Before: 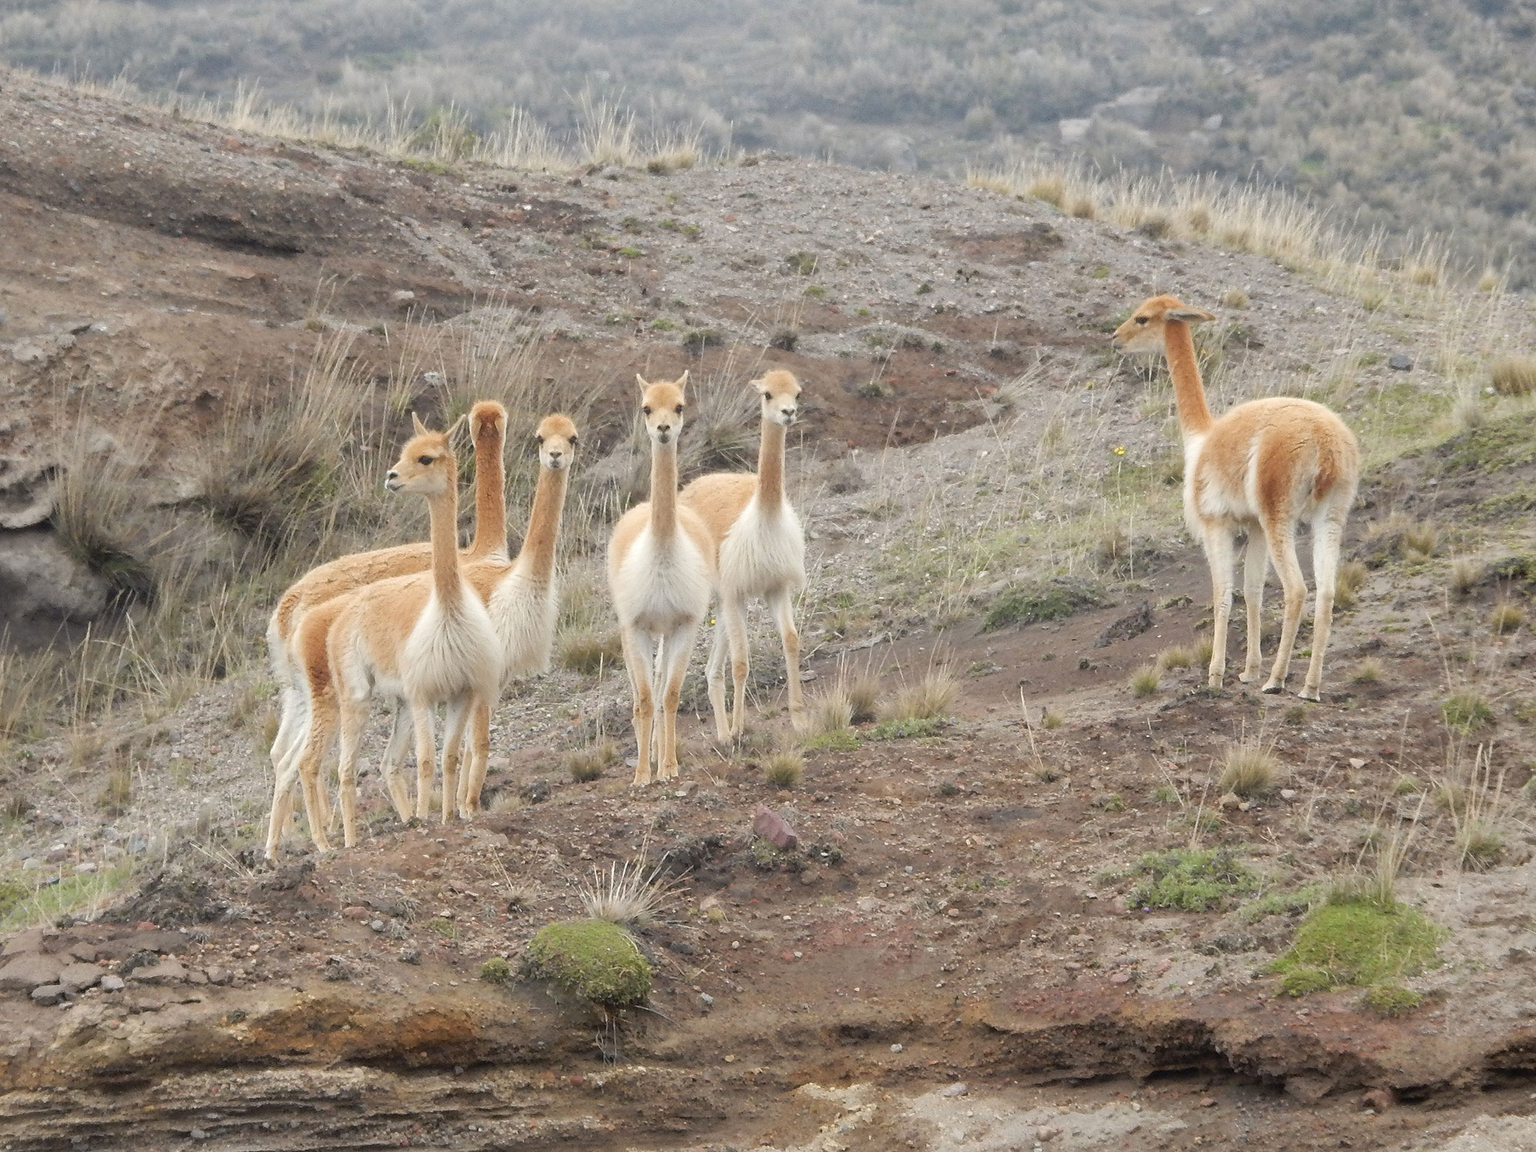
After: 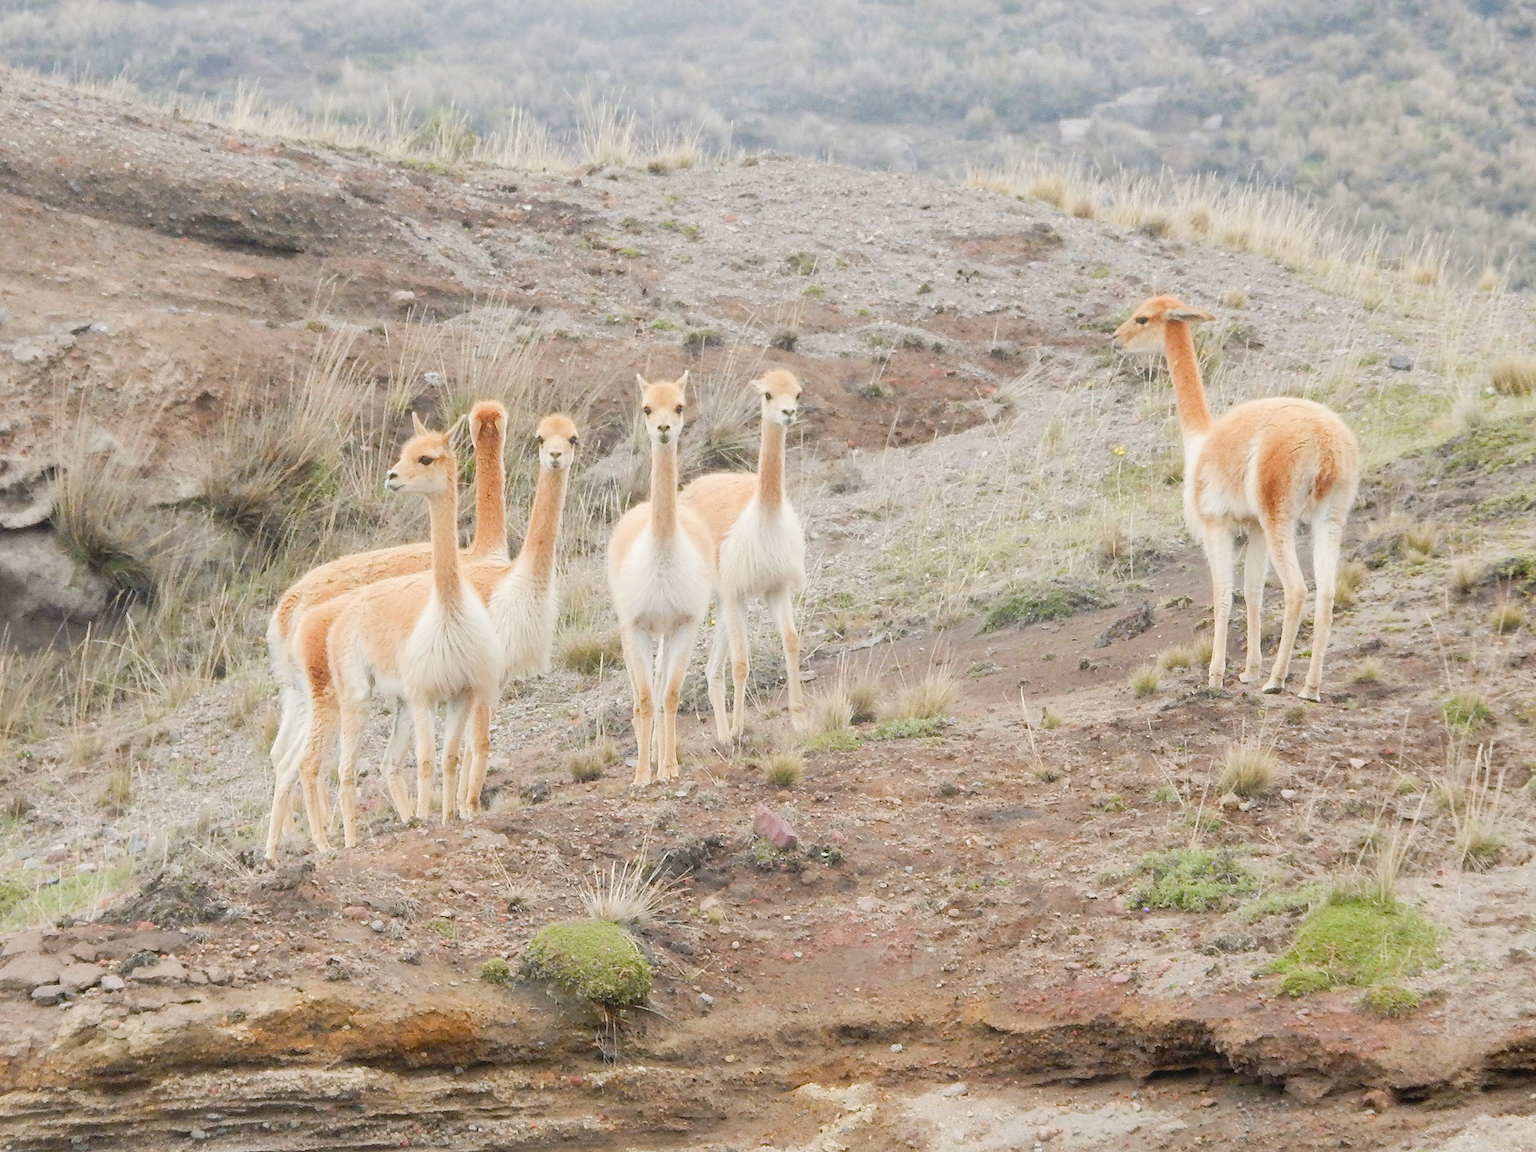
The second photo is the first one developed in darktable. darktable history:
color balance rgb: shadows lift › chroma 1%, shadows lift › hue 113°, highlights gain › chroma 0.2%, highlights gain › hue 333°, perceptual saturation grading › global saturation 20%, perceptual saturation grading › highlights -50%, perceptual saturation grading › shadows 25%, contrast -10%
tone curve: curves: ch0 [(0, 0) (0.004, 0.001) (0.133, 0.16) (0.325, 0.399) (0.475, 0.588) (0.832, 0.903) (1, 1)], color space Lab, linked channels, preserve colors none
